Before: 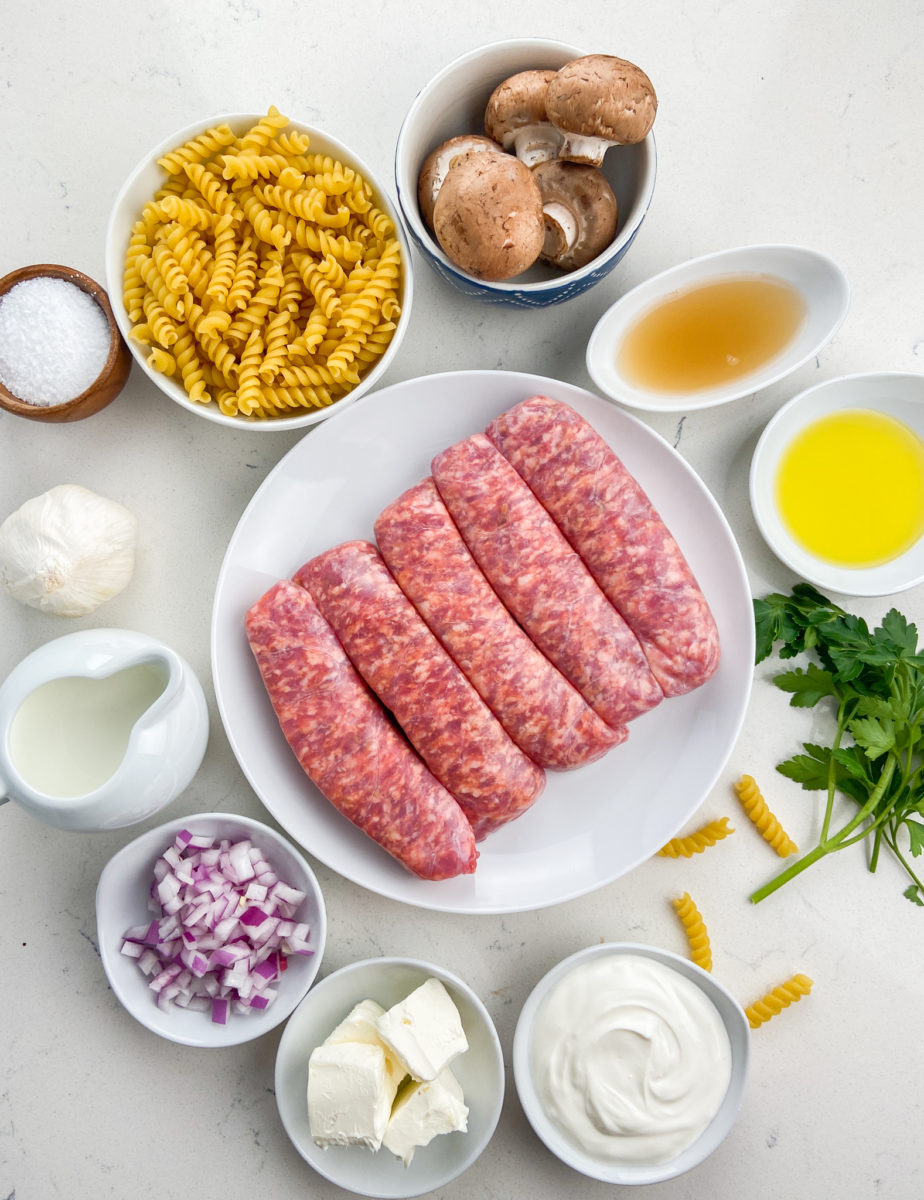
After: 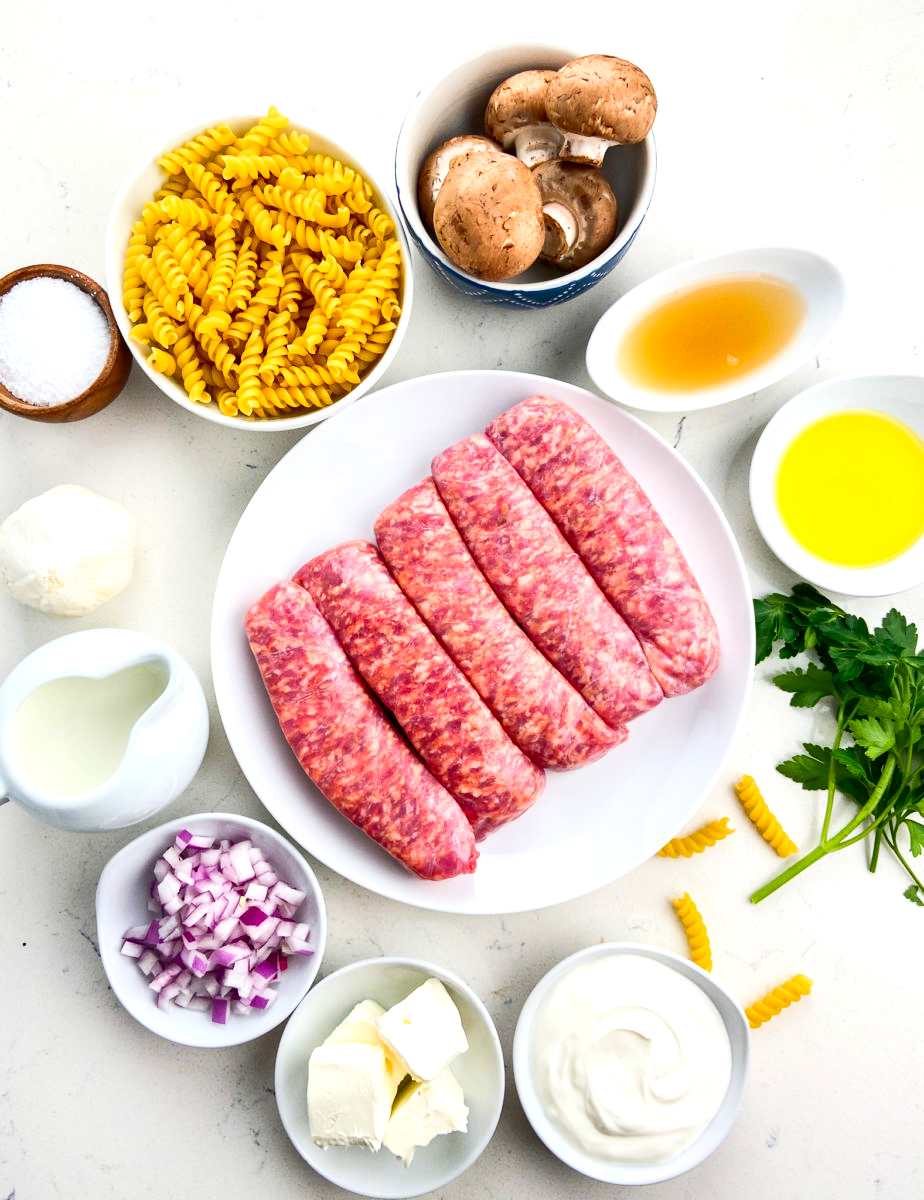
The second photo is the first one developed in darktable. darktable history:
contrast brightness saturation: contrast 0.18, saturation 0.3
tone equalizer: -8 EV -0.417 EV, -7 EV -0.389 EV, -6 EV -0.333 EV, -5 EV -0.222 EV, -3 EV 0.222 EV, -2 EV 0.333 EV, -1 EV 0.389 EV, +0 EV 0.417 EV, edges refinement/feathering 500, mask exposure compensation -1.57 EV, preserve details no
